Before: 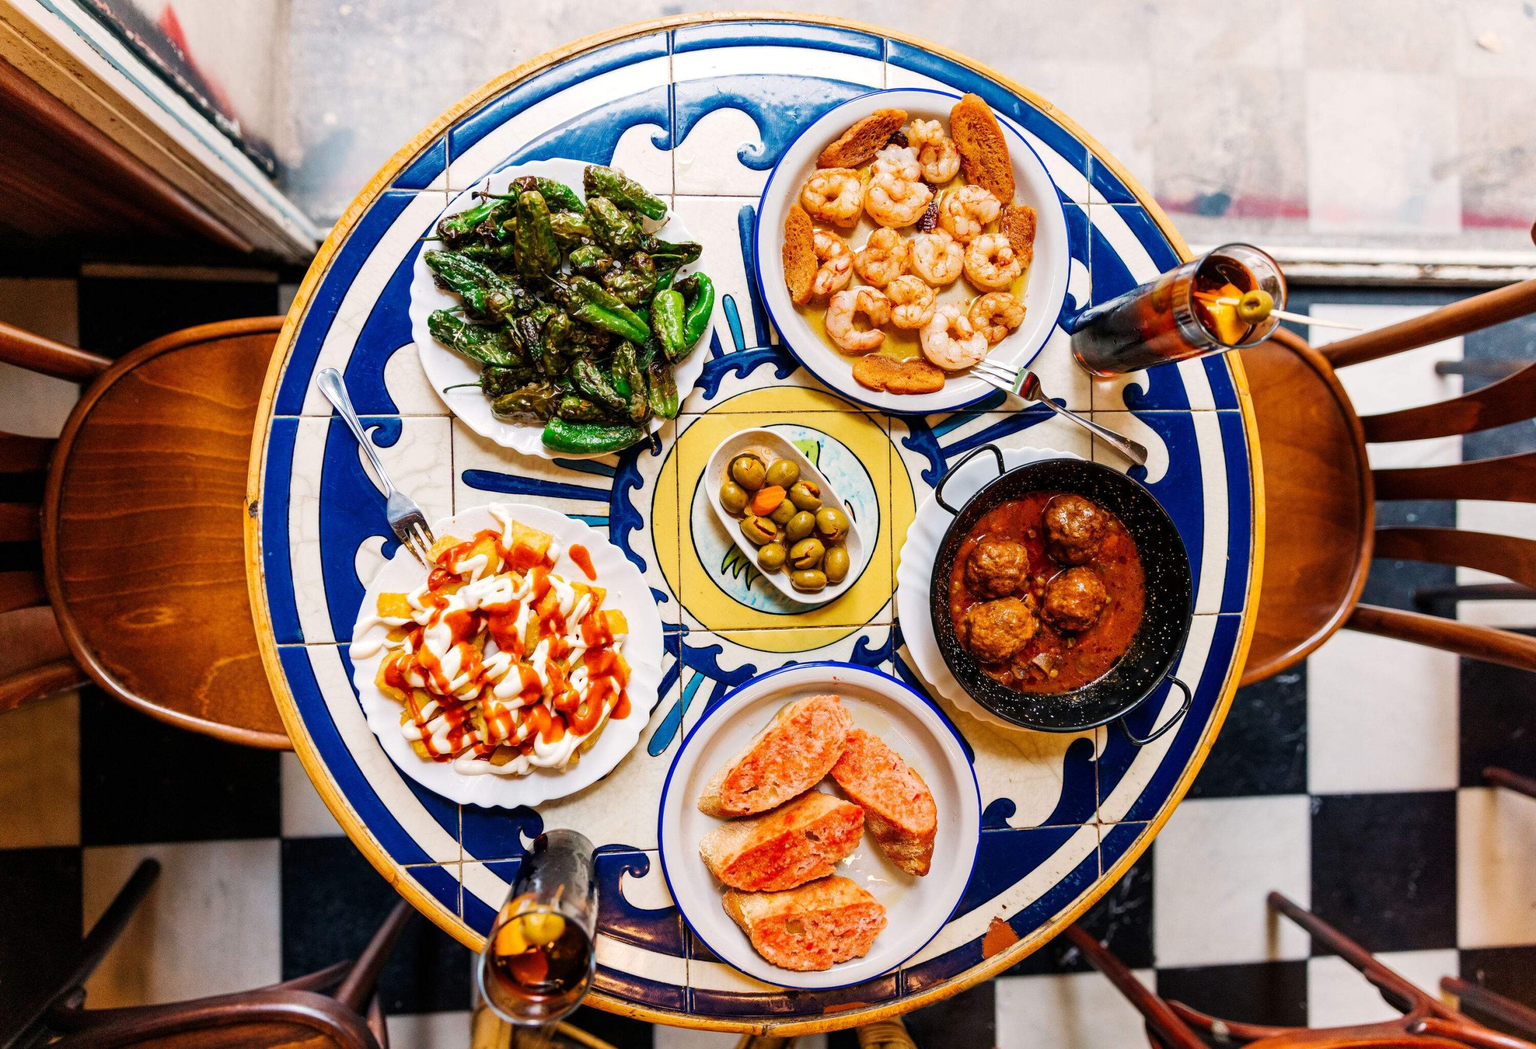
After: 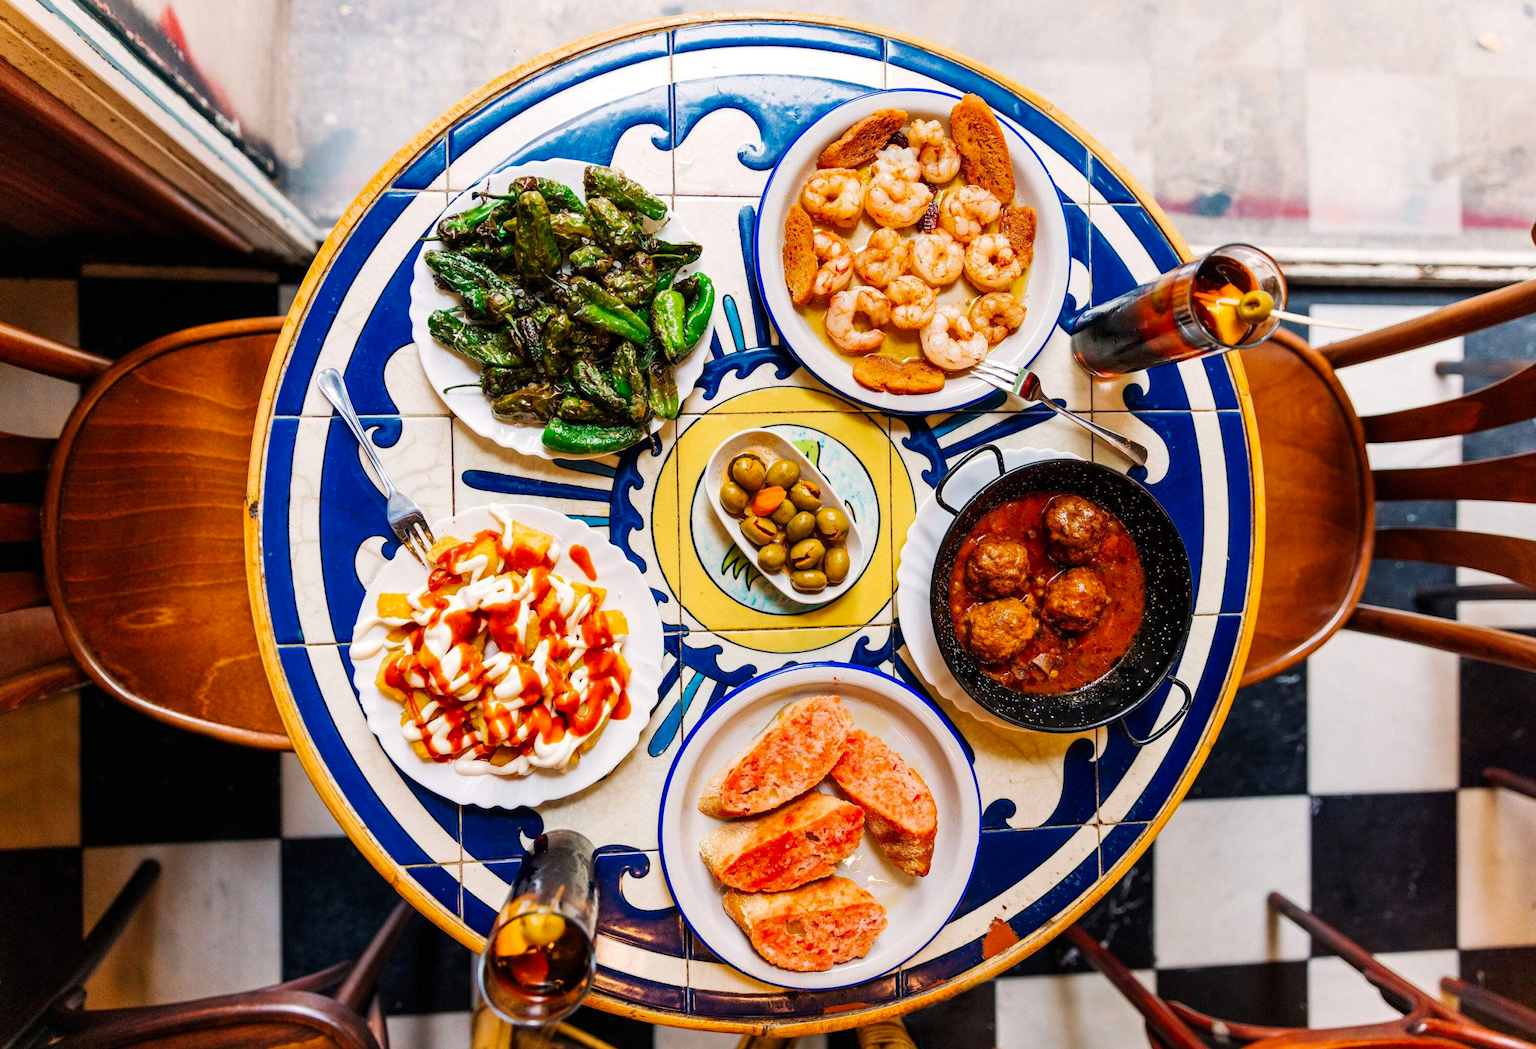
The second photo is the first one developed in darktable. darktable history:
contrast brightness saturation: saturation 0.101
